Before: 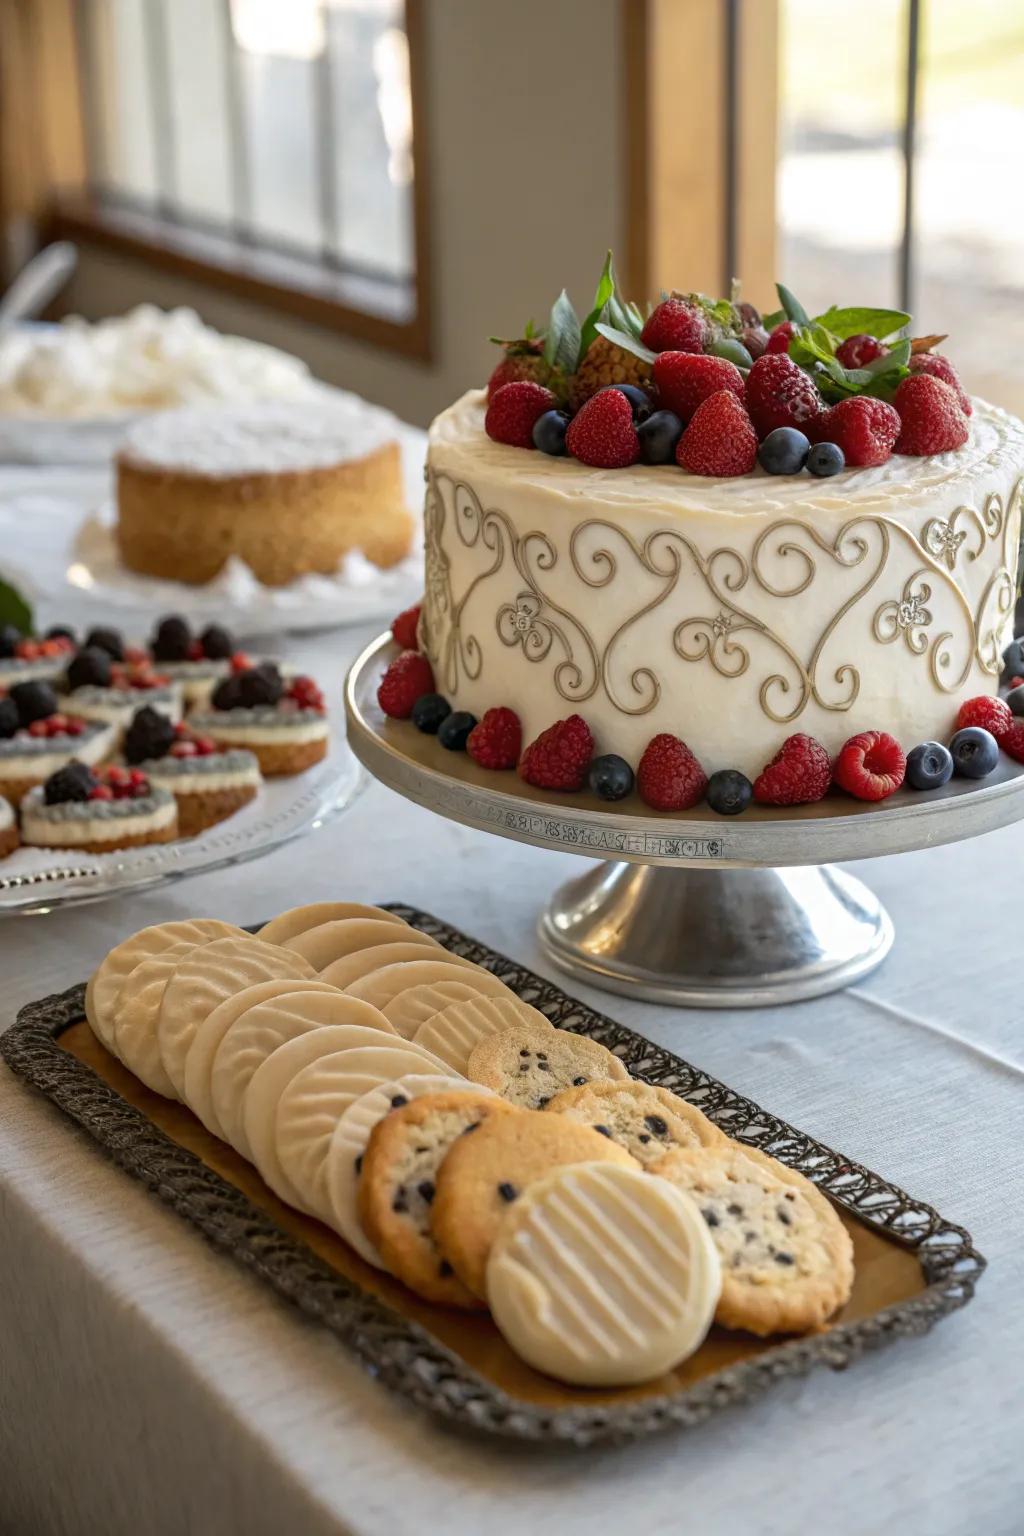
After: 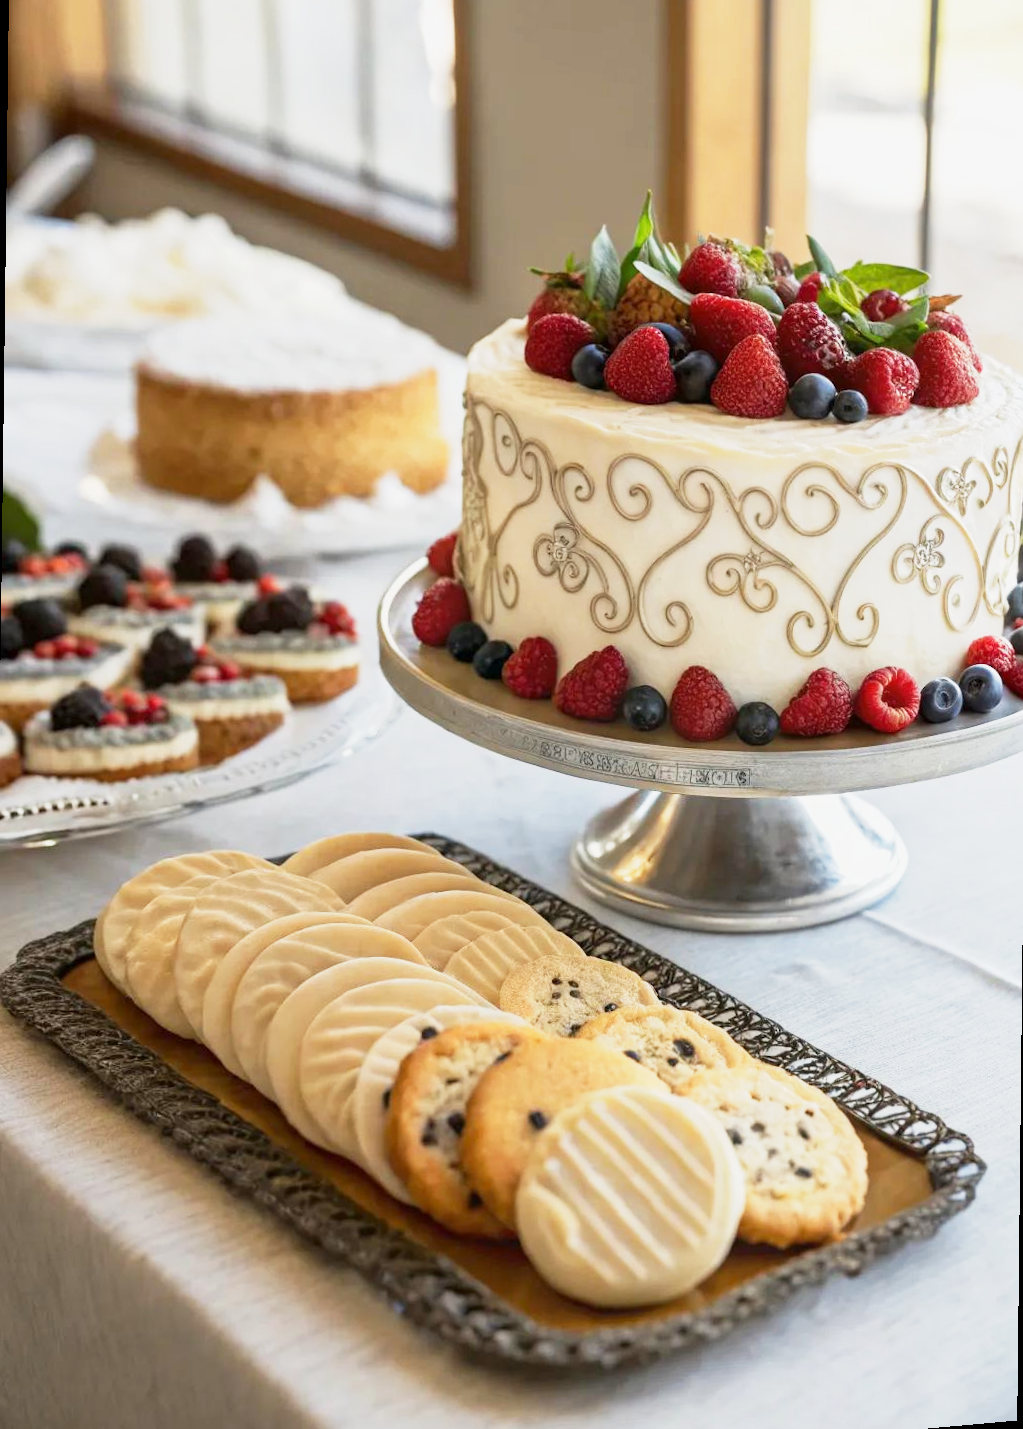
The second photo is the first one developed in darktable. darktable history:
rotate and perspective: rotation 0.679°, lens shift (horizontal) 0.136, crop left 0.009, crop right 0.991, crop top 0.078, crop bottom 0.95
base curve: curves: ch0 [(0, 0) (0.088, 0.125) (0.176, 0.251) (0.354, 0.501) (0.613, 0.749) (1, 0.877)], preserve colors none
exposure: exposure 0.3 EV, compensate highlight preservation false
